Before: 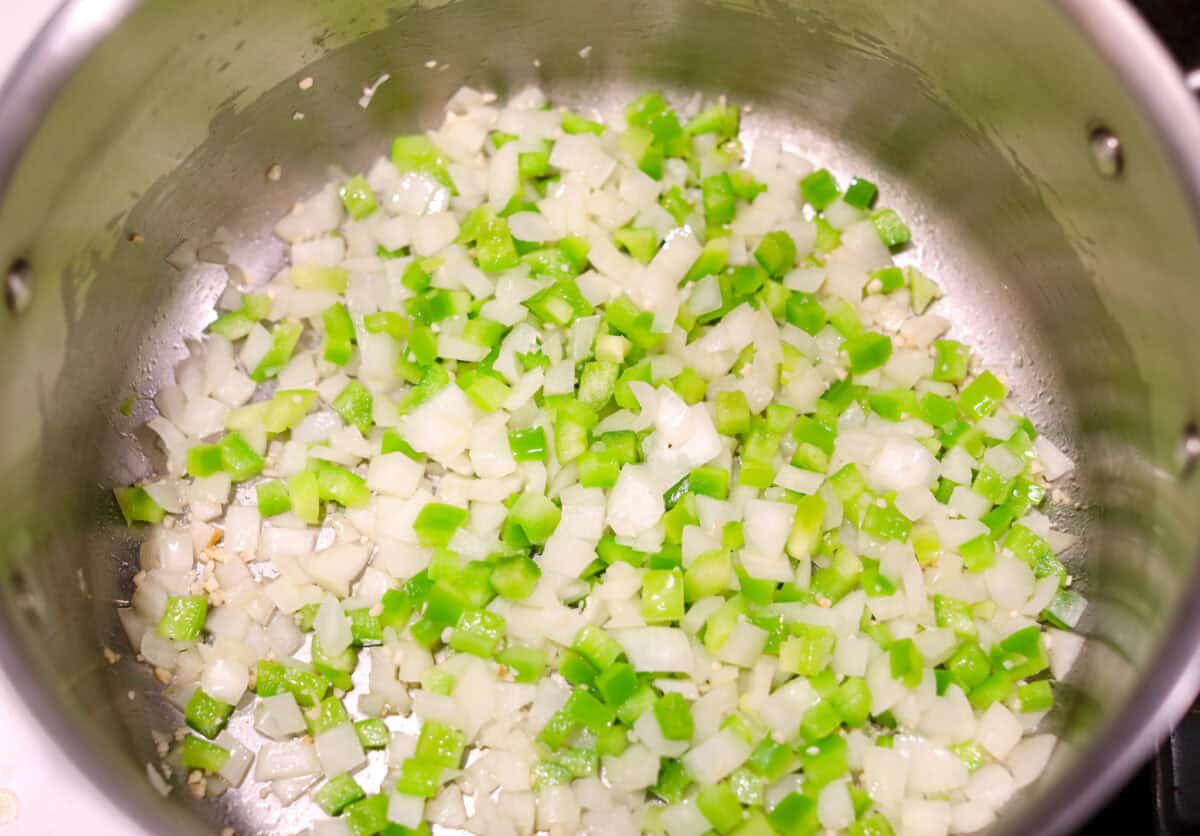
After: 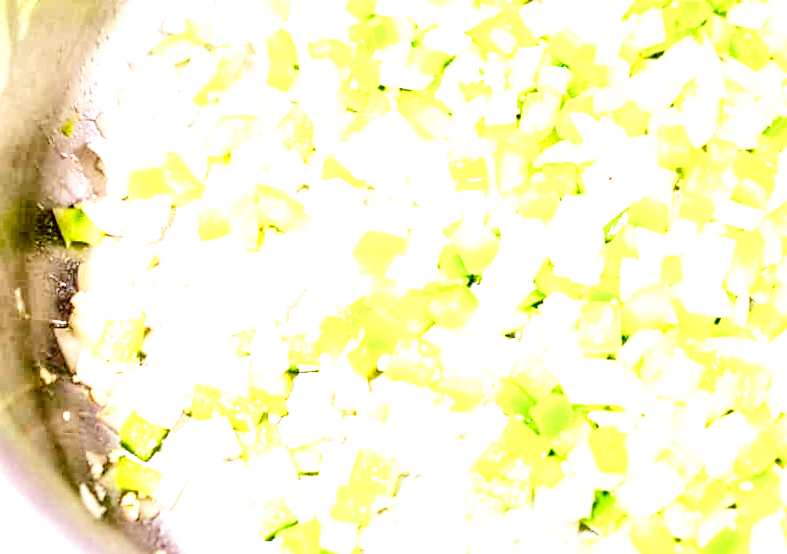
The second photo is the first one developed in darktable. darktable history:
base curve: curves: ch0 [(0, 0) (0.036, 0.037) (0.121, 0.228) (0.46, 0.76) (0.859, 0.983) (1, 1)], preserve colors none
exposure: black level correction 0, exposure 1.296 EV, compensate highlight preservation false
tone curve: curves: ch0 [(0, 0) (0.003, 0.006) (0.011, 0.015) (0.025, 0.032) (0.044, 0.054) (0.069, 0.079) (0.1, 0.111) (0.136, 0.146) (0.177, 0.186) (0.224, 0.229) (0.277, 0.286) (0.335, 0.348) (0.399, 0.426) (0.468, 0.514) (0.543, 0.609) (0.623, 0.706) (0.709, 0.789) (0.801, 0.862) (0.898, 0.926) (1, 1)]
local contrast: detail 204%
crop and rotate: angle -1.24°, left 3.609%, top 31.661%, right 28.763%
